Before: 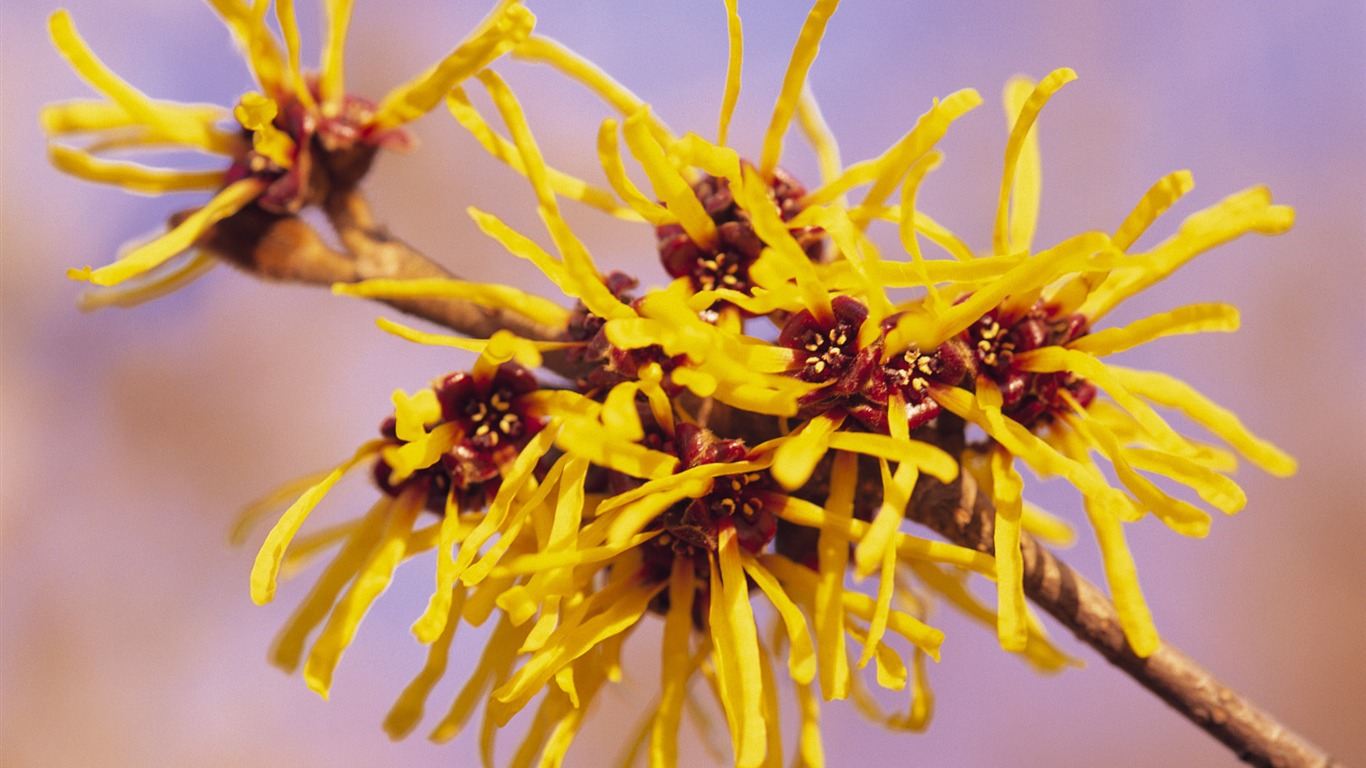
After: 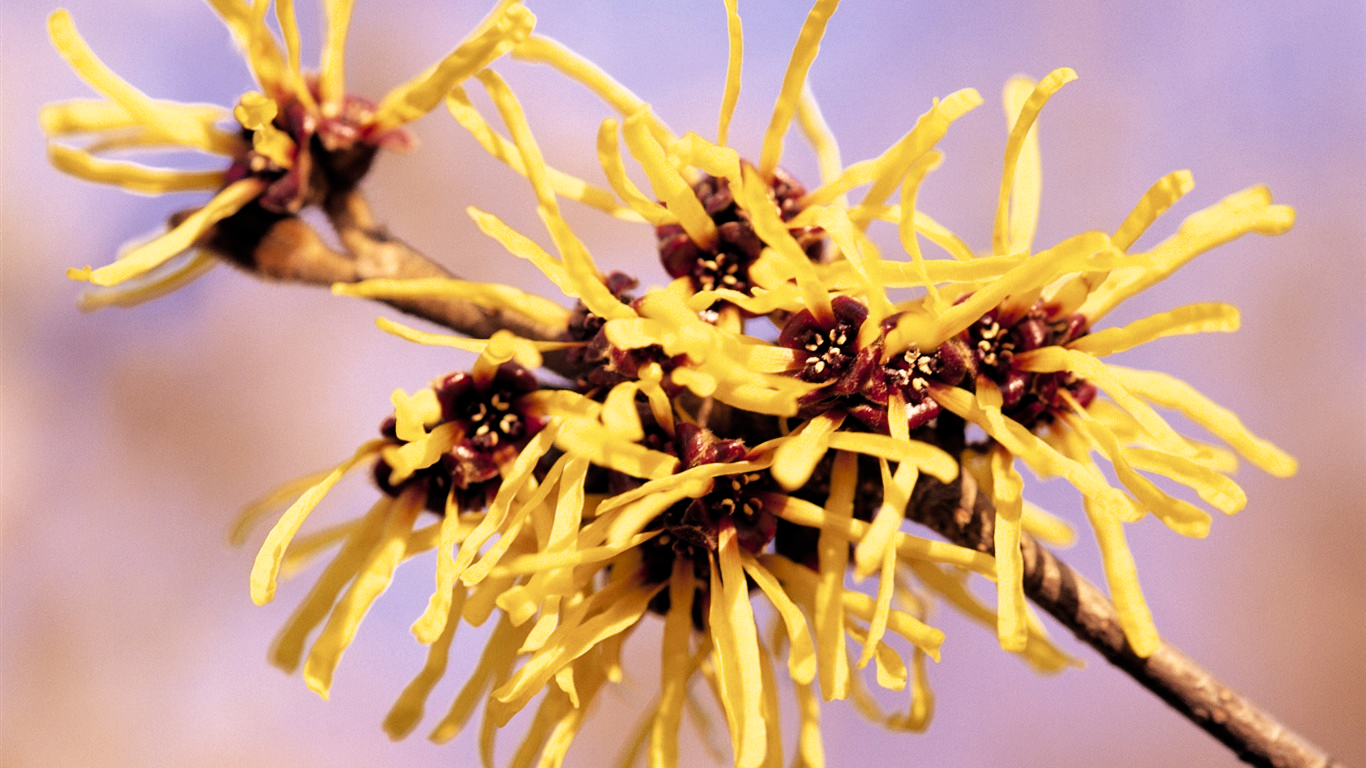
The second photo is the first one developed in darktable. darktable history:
filmic rgb: black relative exposure -5.52 EV, white relative exposure 2.48 EV, target black luminance 0%, hardness 4.54, latitude 67.21%, contrast 1.465, shadows ↔ highlights balance -3.63%
